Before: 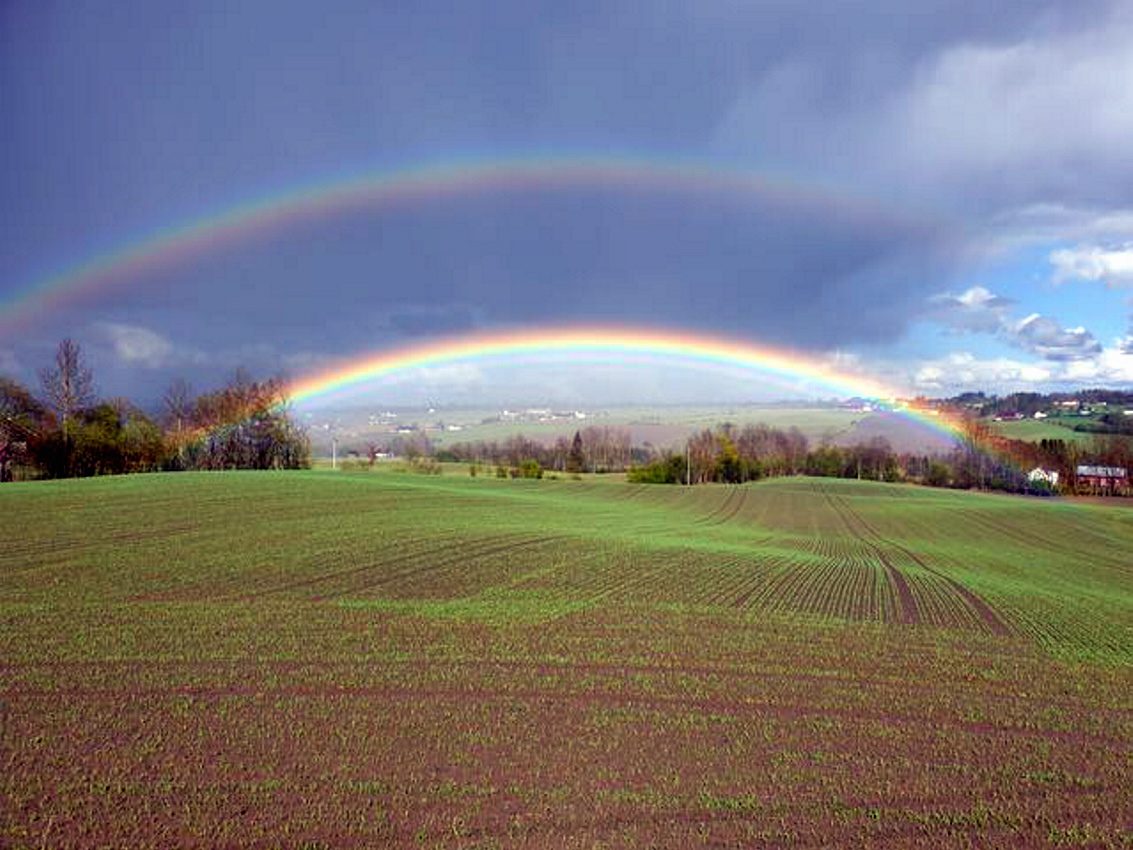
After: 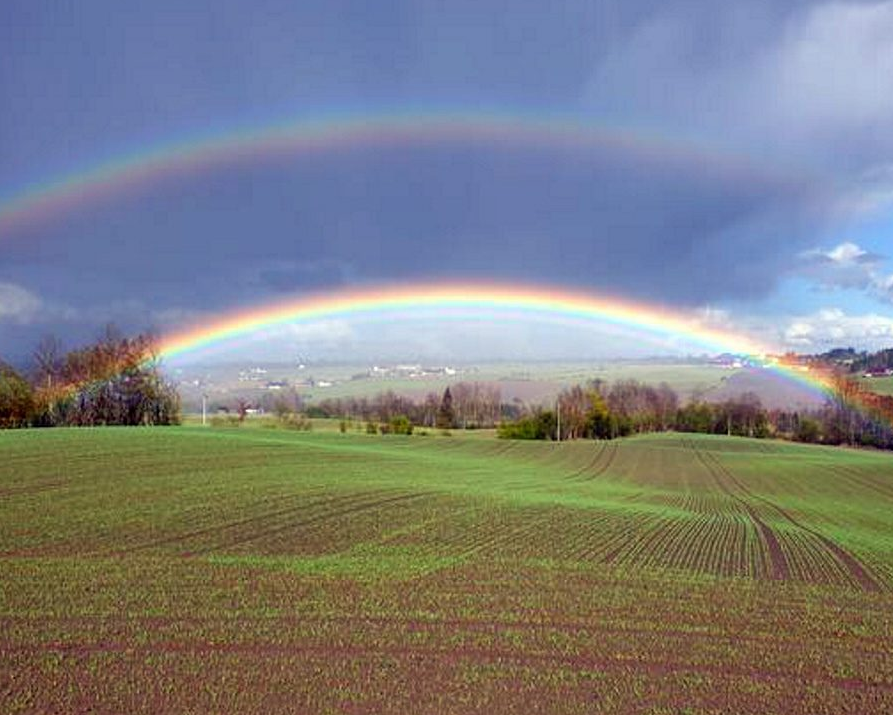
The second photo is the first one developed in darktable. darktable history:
crop: left 11.555%, top 5.282%, right 9.556%, bottom 10.509%
